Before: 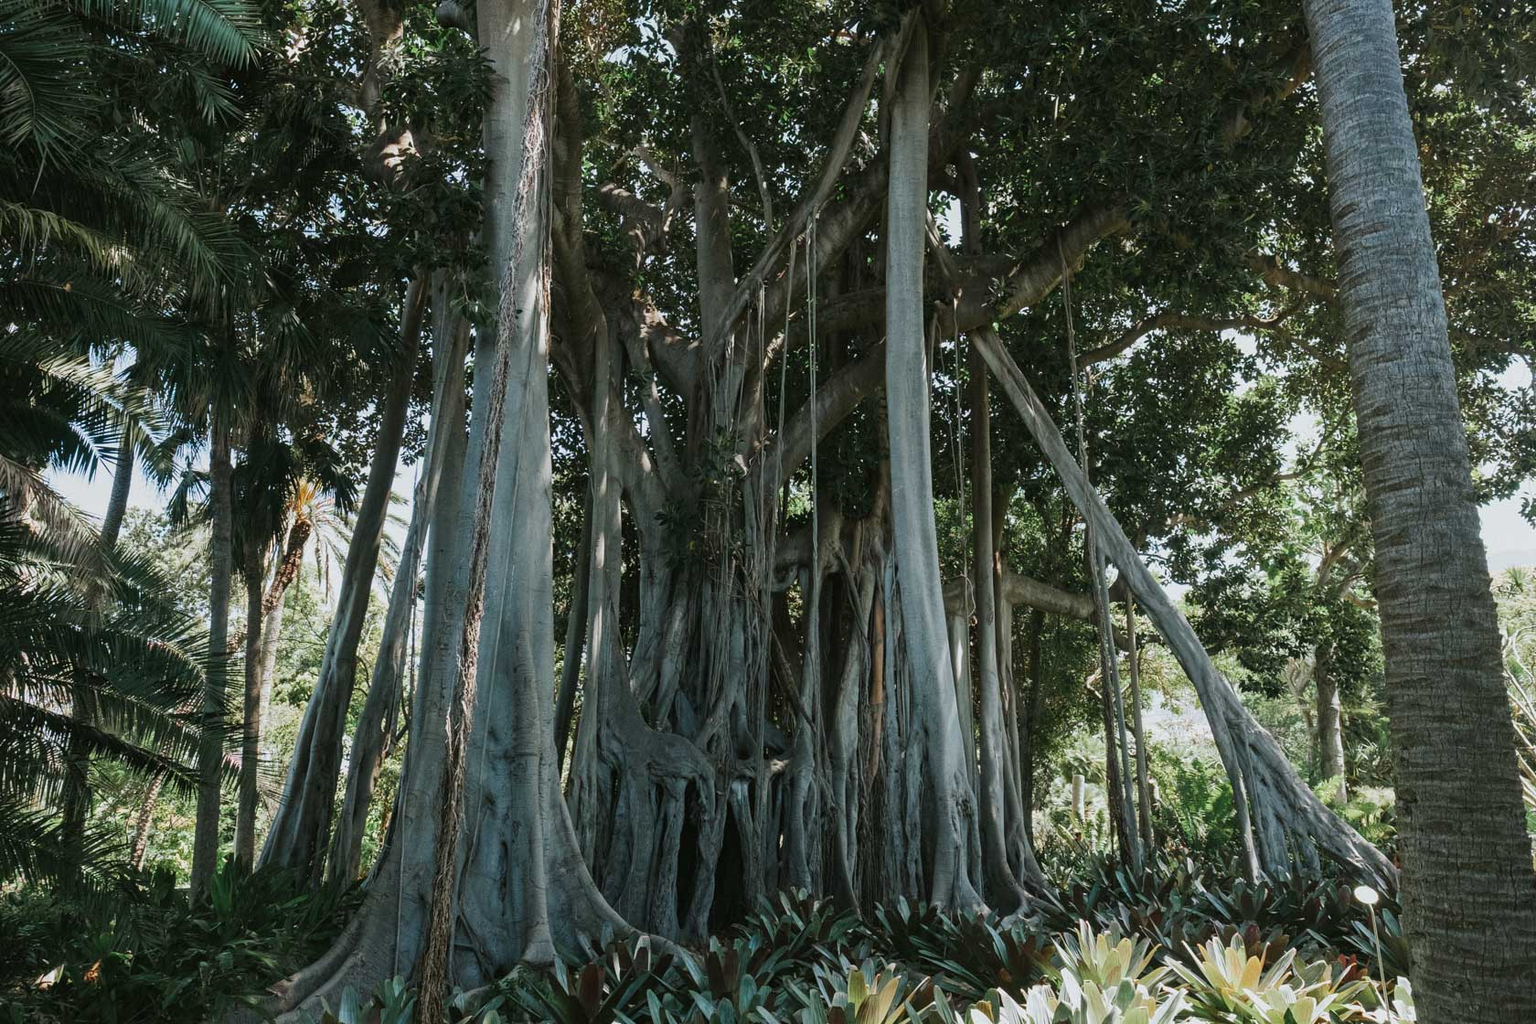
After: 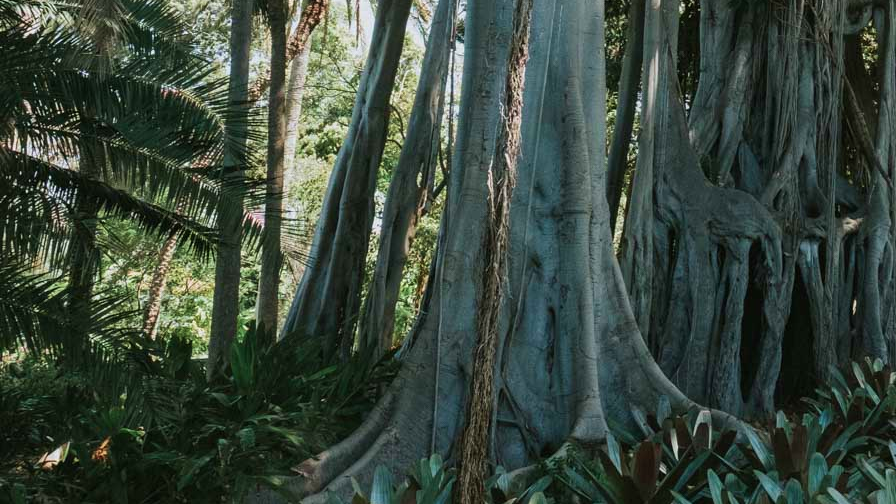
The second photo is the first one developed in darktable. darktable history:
crop and rotate: top 54.778%, right 46.61%, bottom 0.159%
velvia: on, module defaults
